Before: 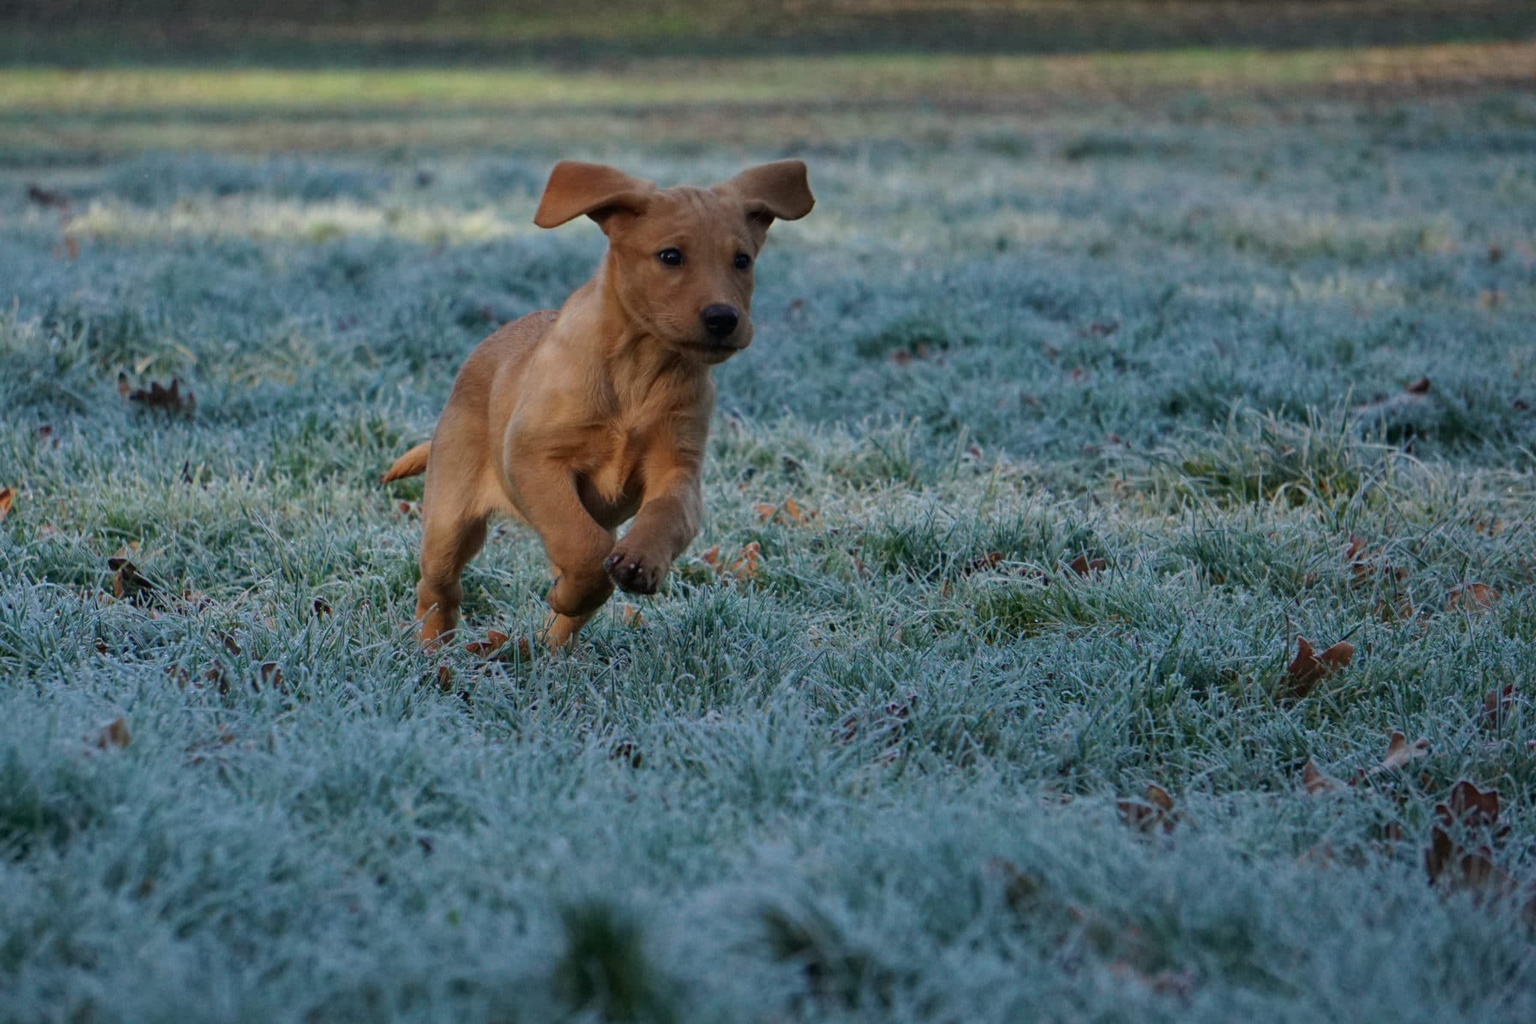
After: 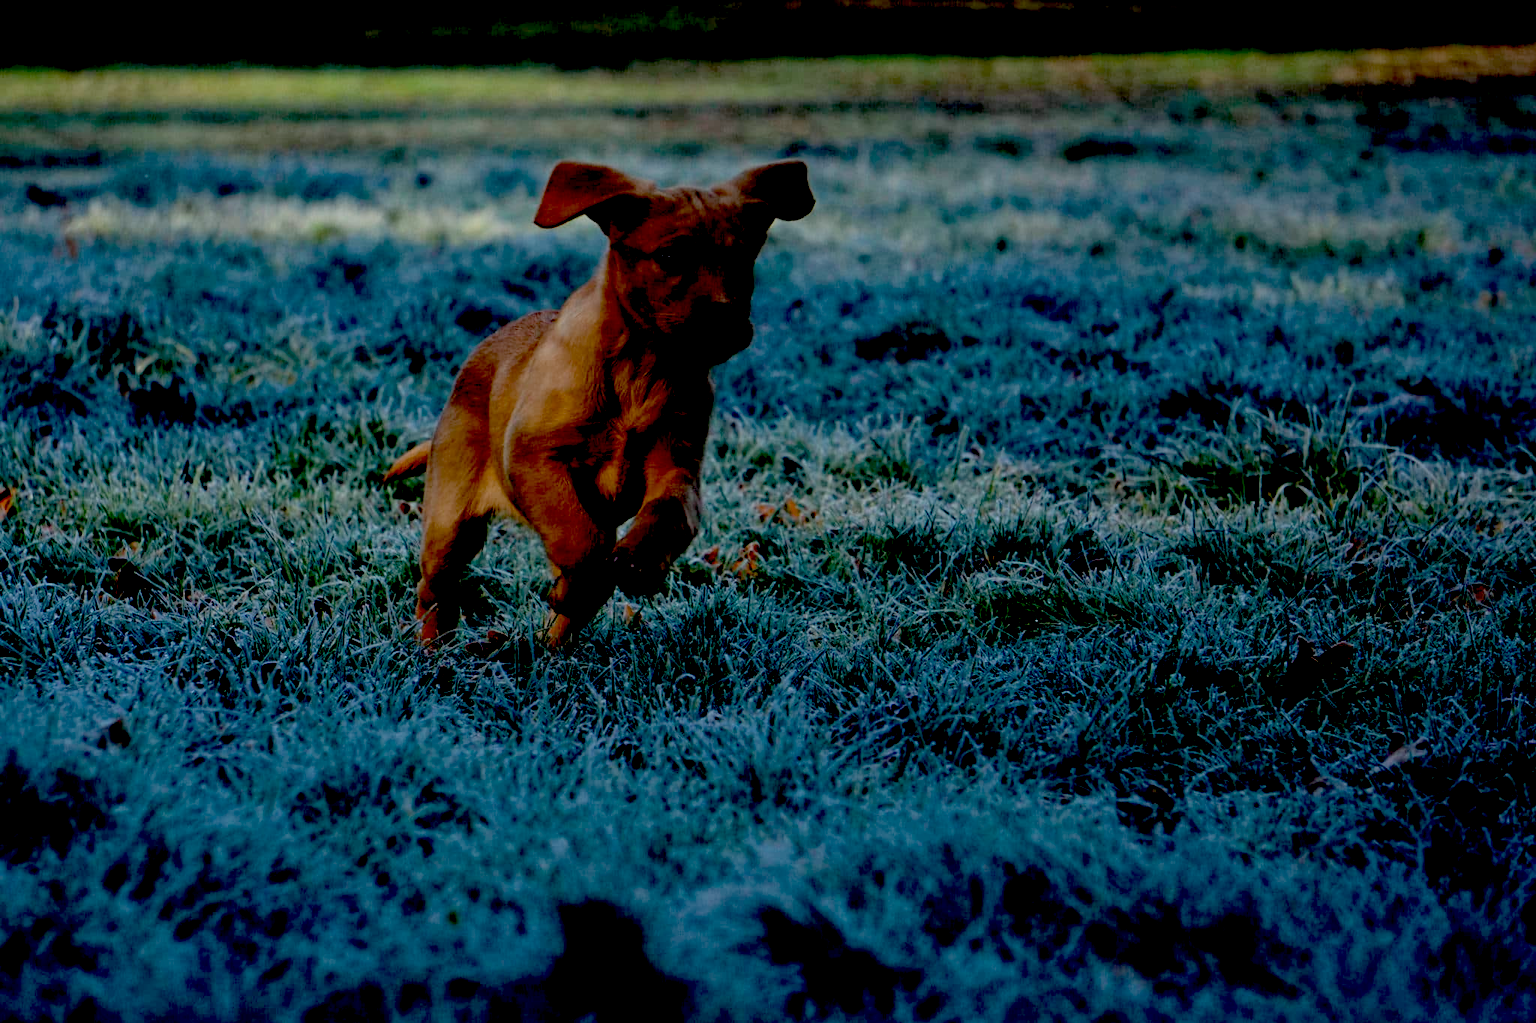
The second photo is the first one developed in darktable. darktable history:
exposure: black level correction 0.1, exposure -0.092 EV, compensate highlight preservation false
white balance: red 0.986, blue 1.01
